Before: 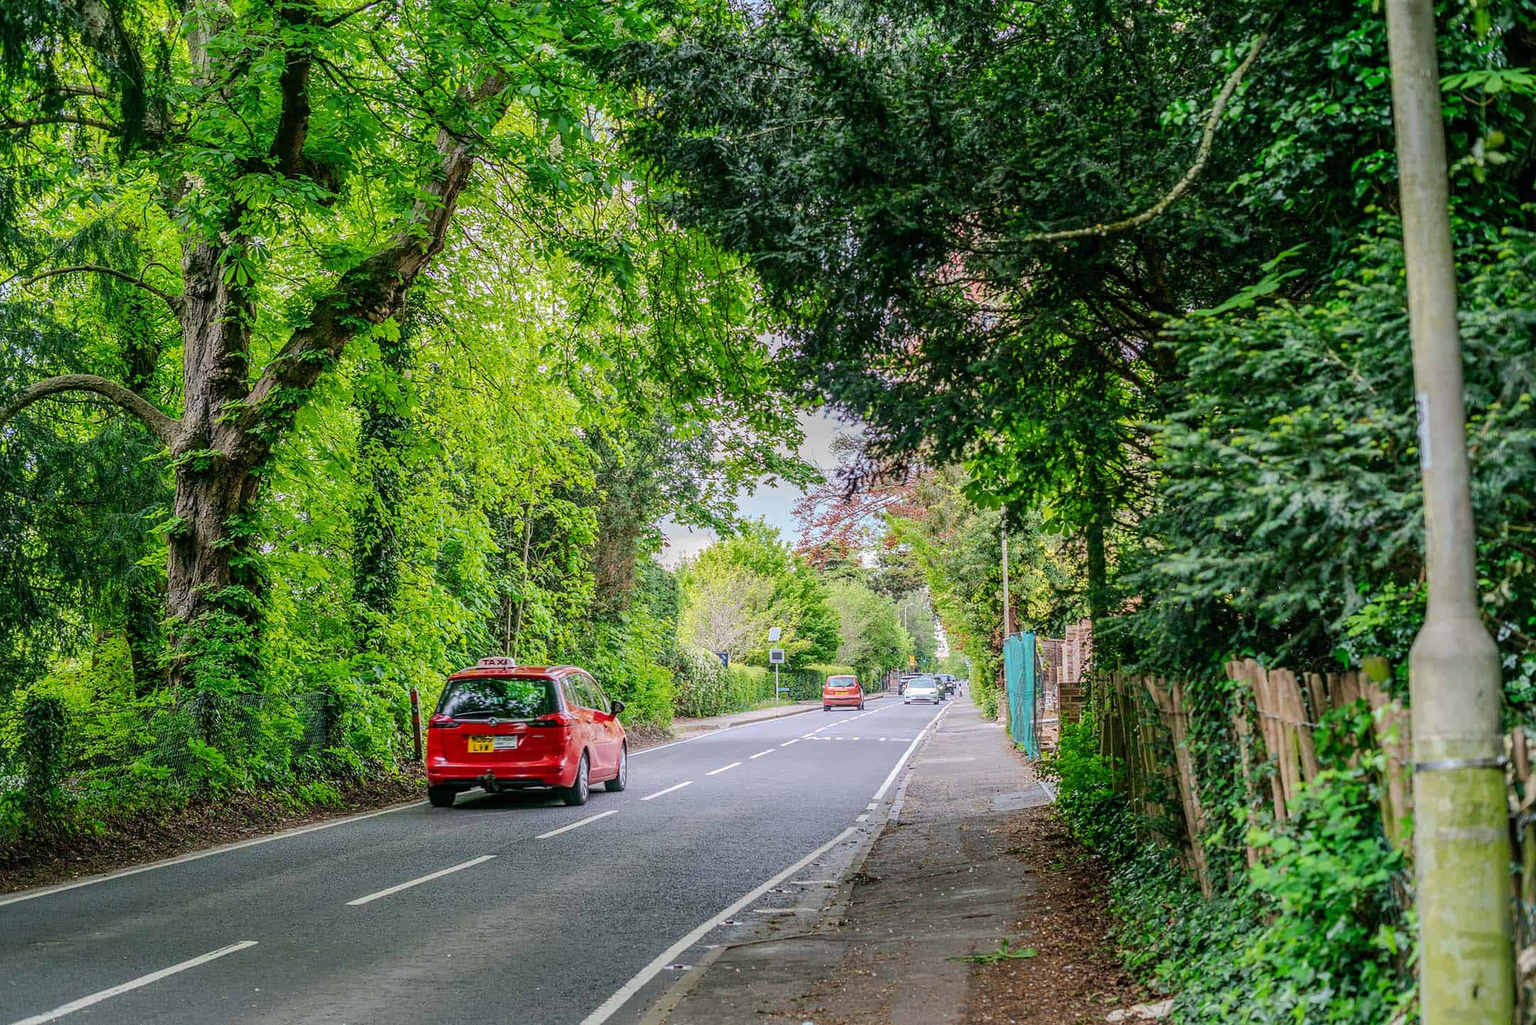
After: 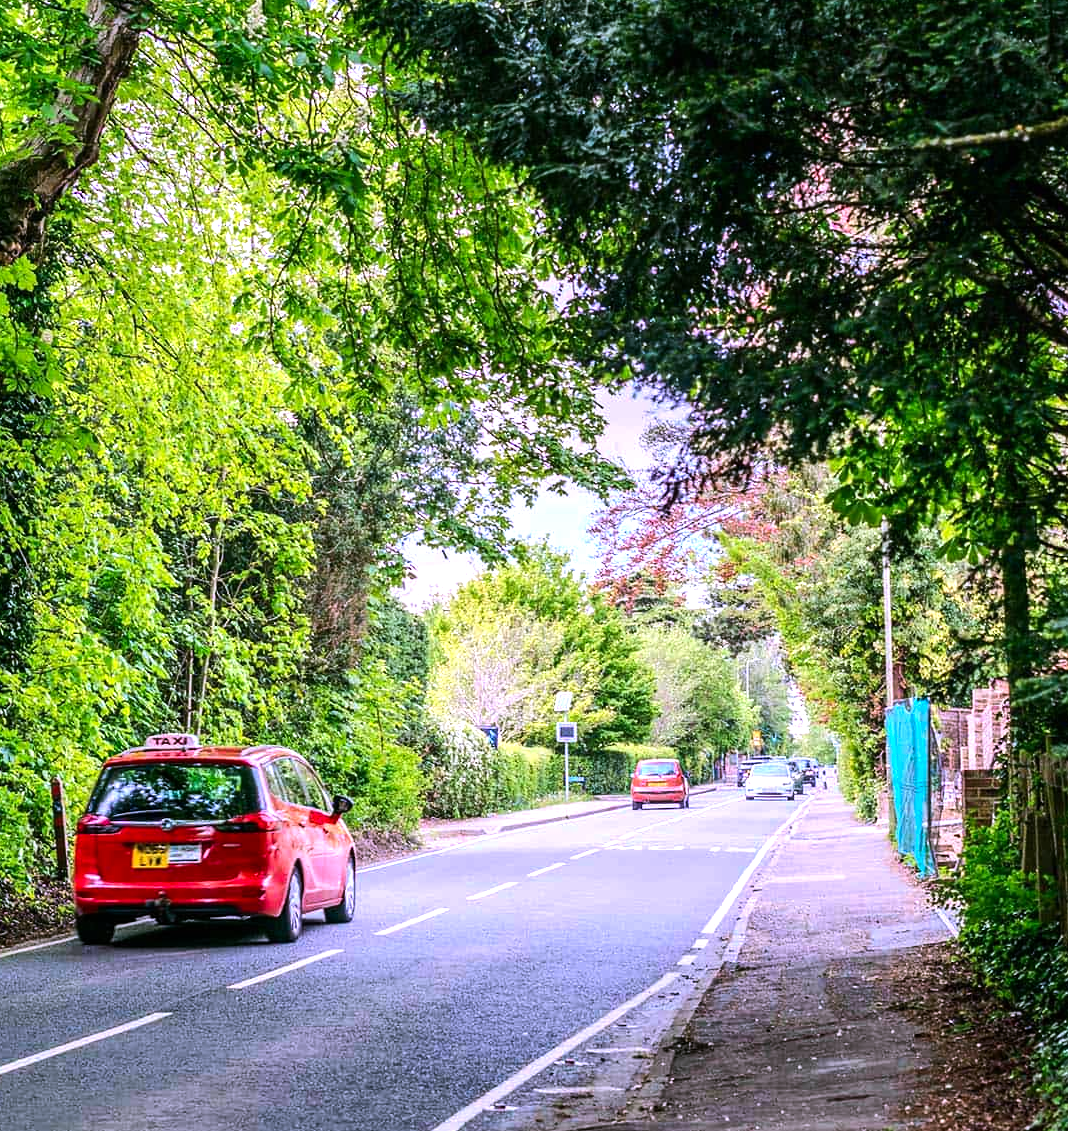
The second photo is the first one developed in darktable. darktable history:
color zones: curves: ch1 [(0.25, 0.5) (0.747, 0.71)]
white balance: red 1.042, blue 1.17
crop and rotate: angle 0.02°, left 24.353%, top 13.219%, right 26.156%, bottom 8.224%
tone equalizer: -8 EV -0.75 EV, -7 EV -0.7 EV, -6 EV -0.6 EV, -5 EV -0.4 EV, -3 EV 0.4 EV, -2 EV 0.6 EV, -1 EV 0.7 EV, +0 EV 0.75 EV, edges refinement/feathering 500, mask exposure compensation -1.57 EV, preserve details no
